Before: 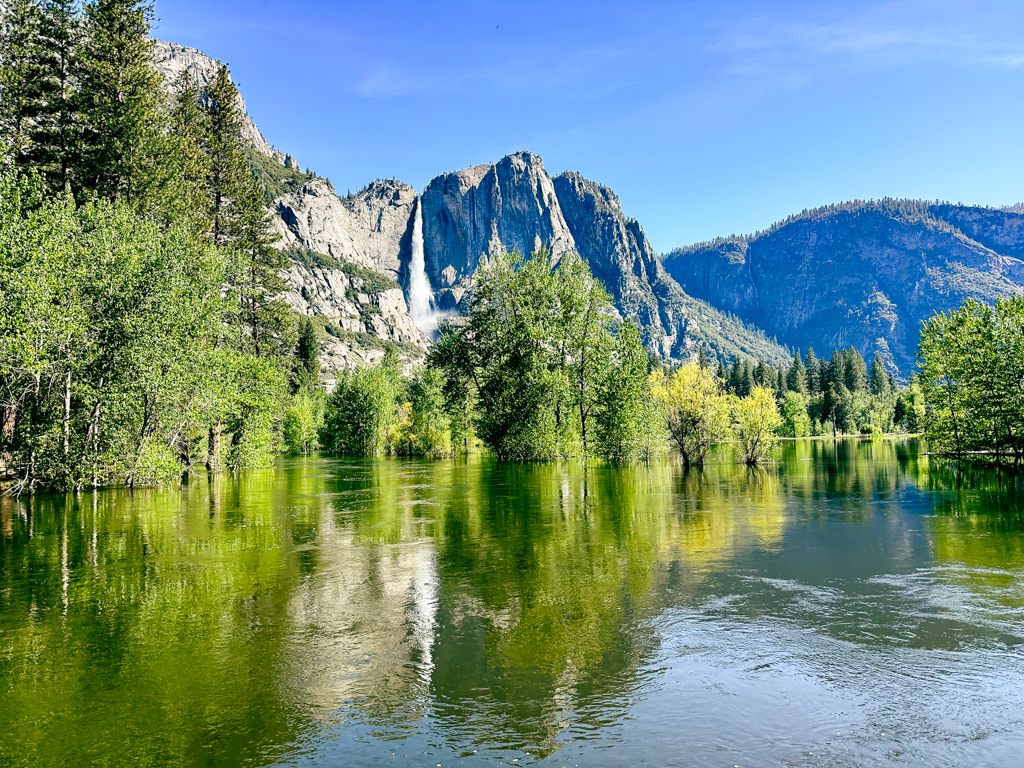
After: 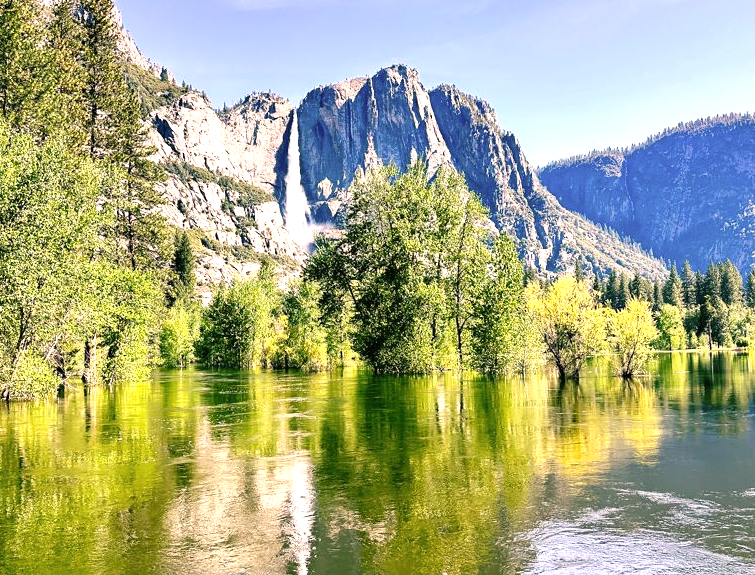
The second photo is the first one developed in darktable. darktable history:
crop and rotate: left 12.186%, top 11.336%, right 14.04%, bottom 13.727%
contrast brightness saturation: saturation -0.063
color correction: highlights a* 12.85, highlights b* 5.39
exposure: exposure 0.692 EV, compensate highlight preservation false
